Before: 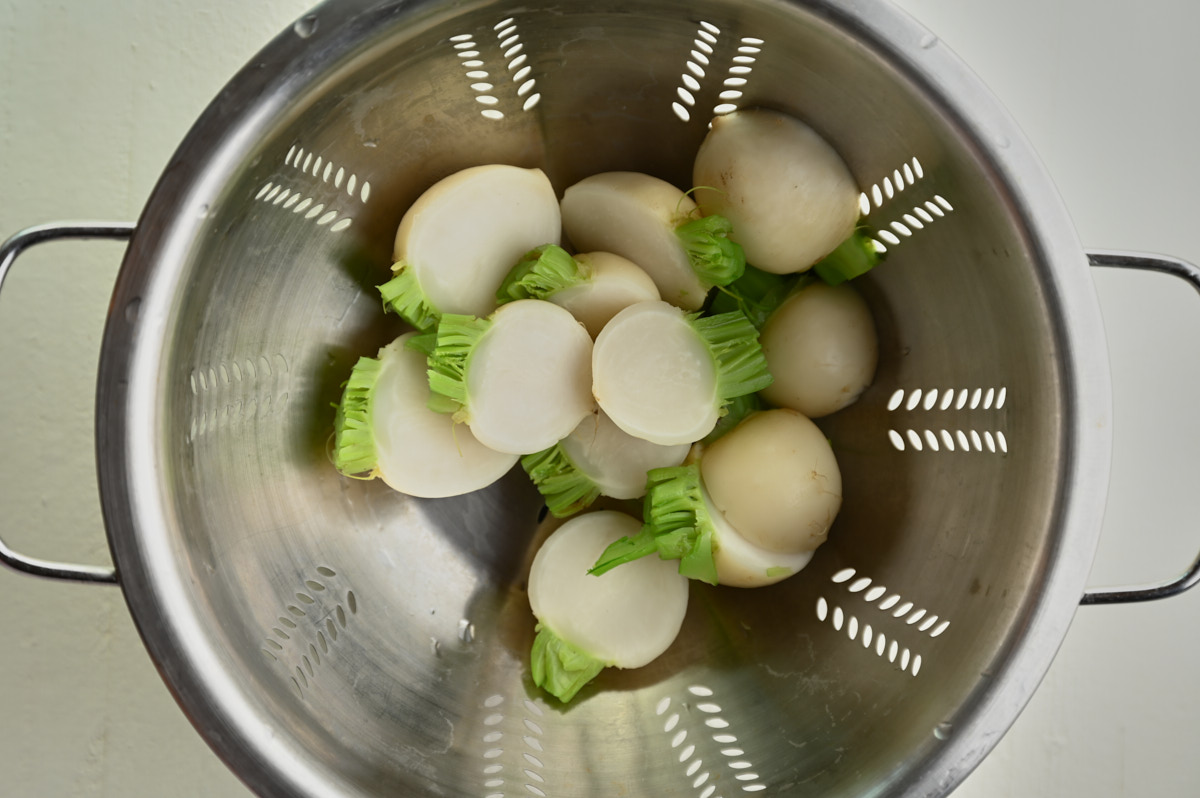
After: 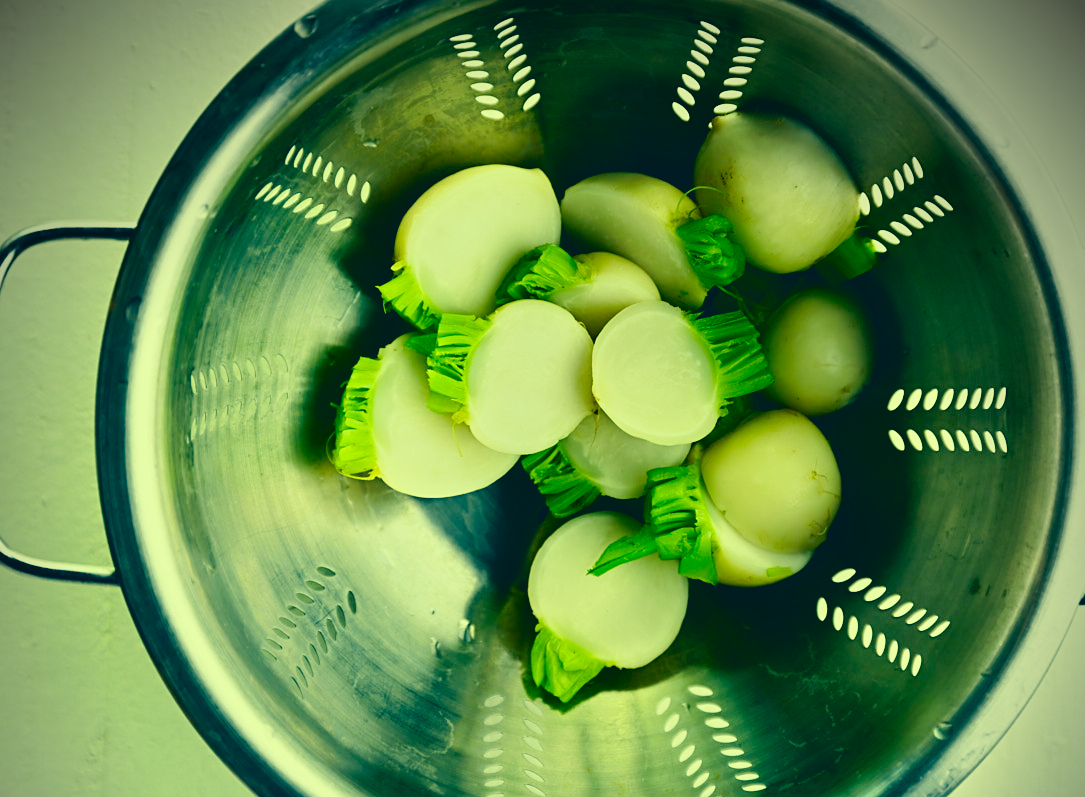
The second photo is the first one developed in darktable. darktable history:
sharpen: amount 0.21
contrast brightness saturation: contrast 0.116, brightness -0.12, saturation 0.197
color correction: highlights a* -16.3, highlights b* 39.91, shadows a* -39.7, shadows b* -25.82
crop: right 9.51%, bottom 0.019%
vignetting: fall-off radius 63.84%, brightness -0.866, center (-0.025, 0.399)
base curve: curves: ch0 [(0, 0) (0.032, 0.025) (0.121, 0.166) (0.206, 0.329) (0.605, 0.79) (1, 1)], preserve colors none
